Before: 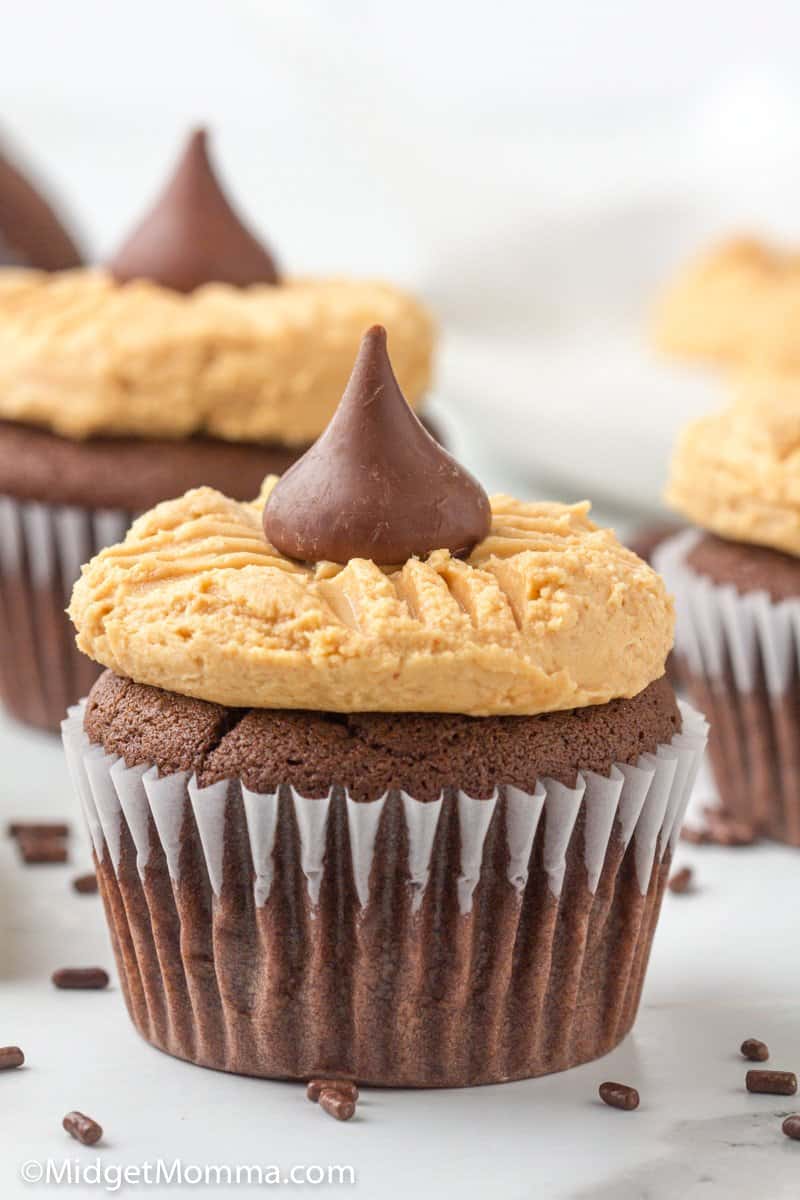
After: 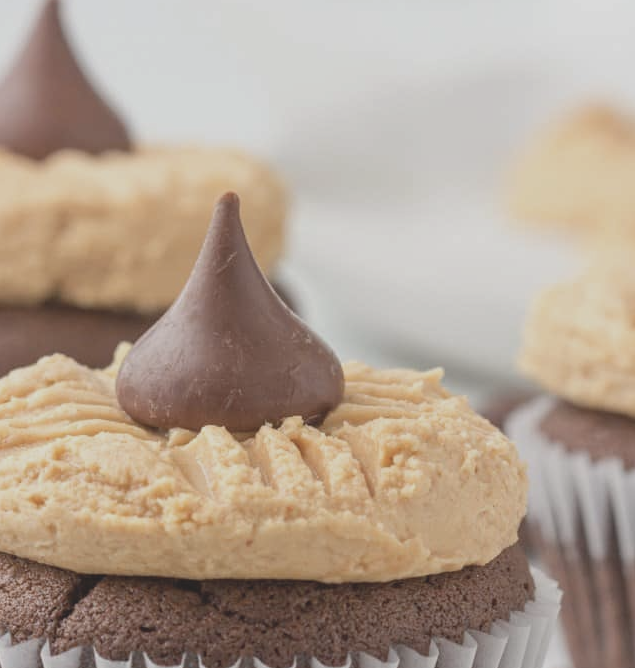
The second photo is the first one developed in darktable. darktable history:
crop: left 18.38%, top 11.092%, right 2.134%, bottom 33.217%
contrast brightness saturation: contrast -0.26, saturation -0.43
